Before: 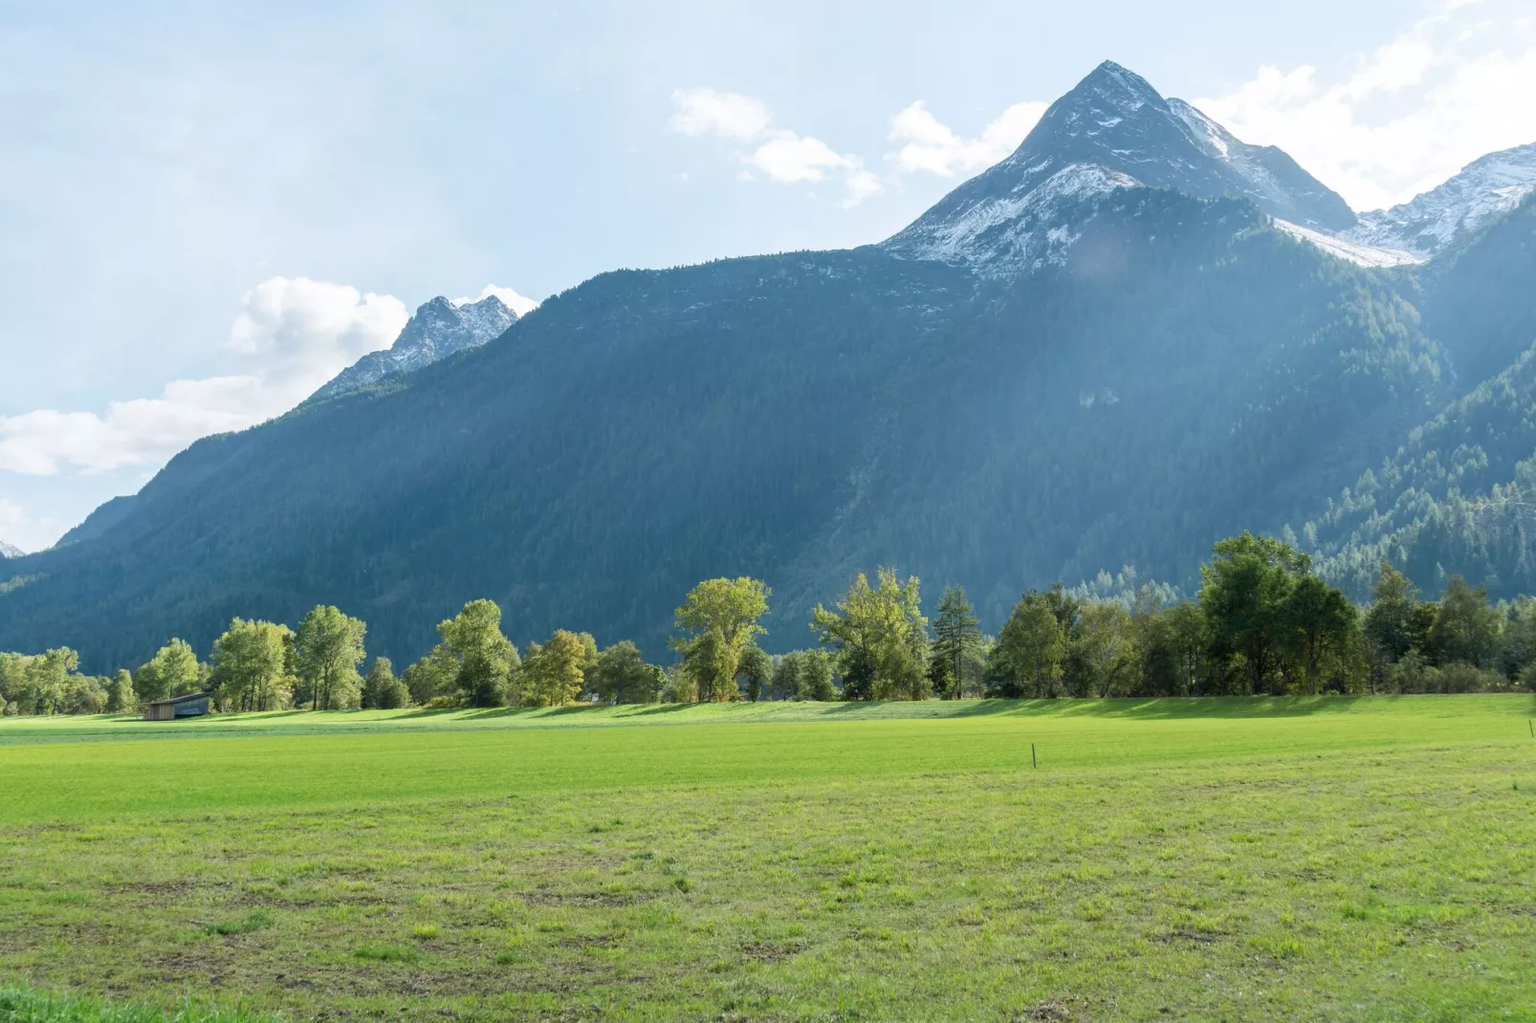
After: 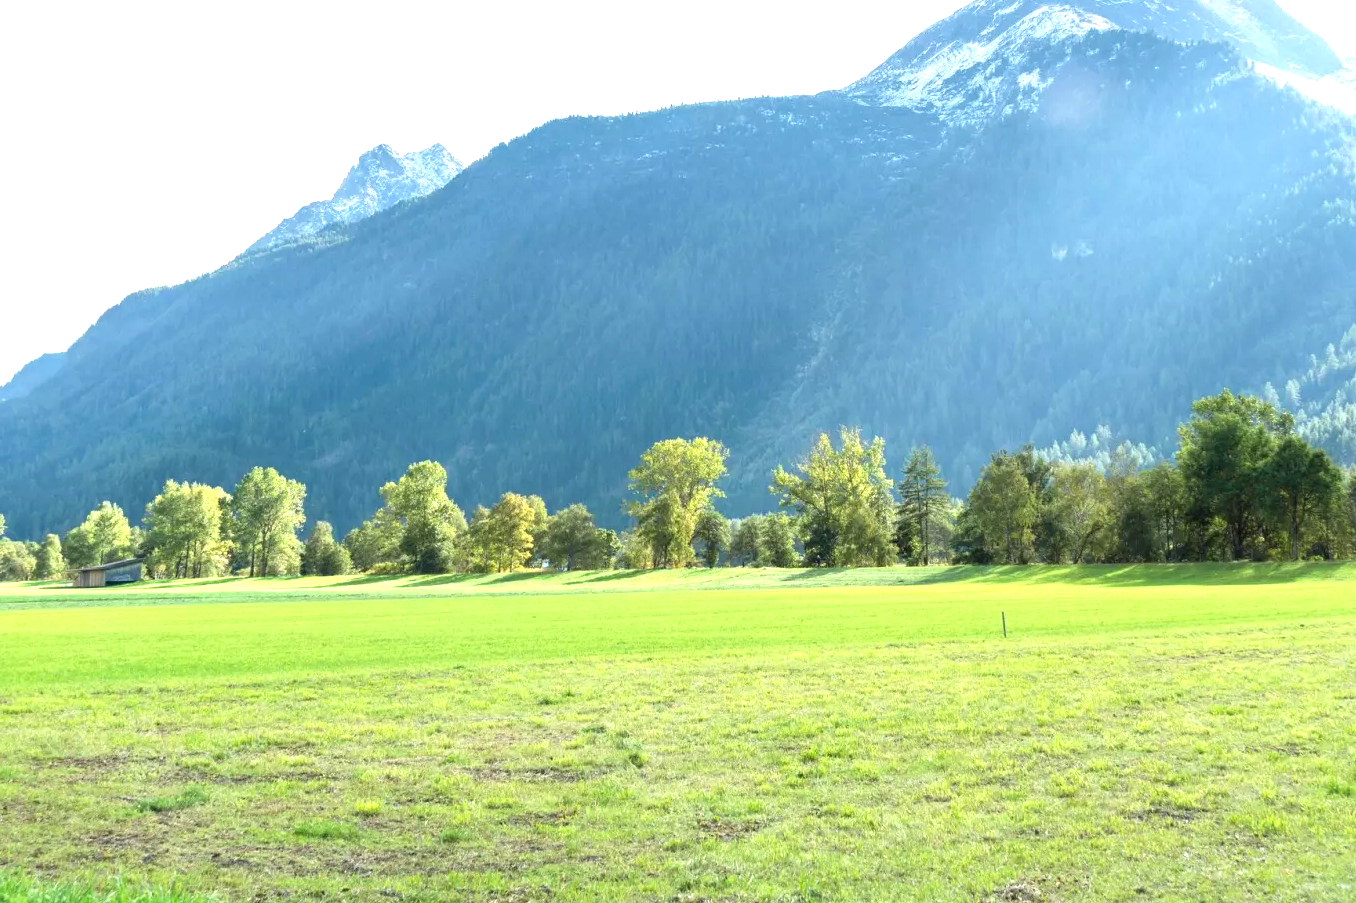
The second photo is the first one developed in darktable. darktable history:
crop and rotate: left 4.846%, top 15.516%, right 10.671%
exposure: black level correction 0, exposure 1.124 EV, compensate highlight preservation false
